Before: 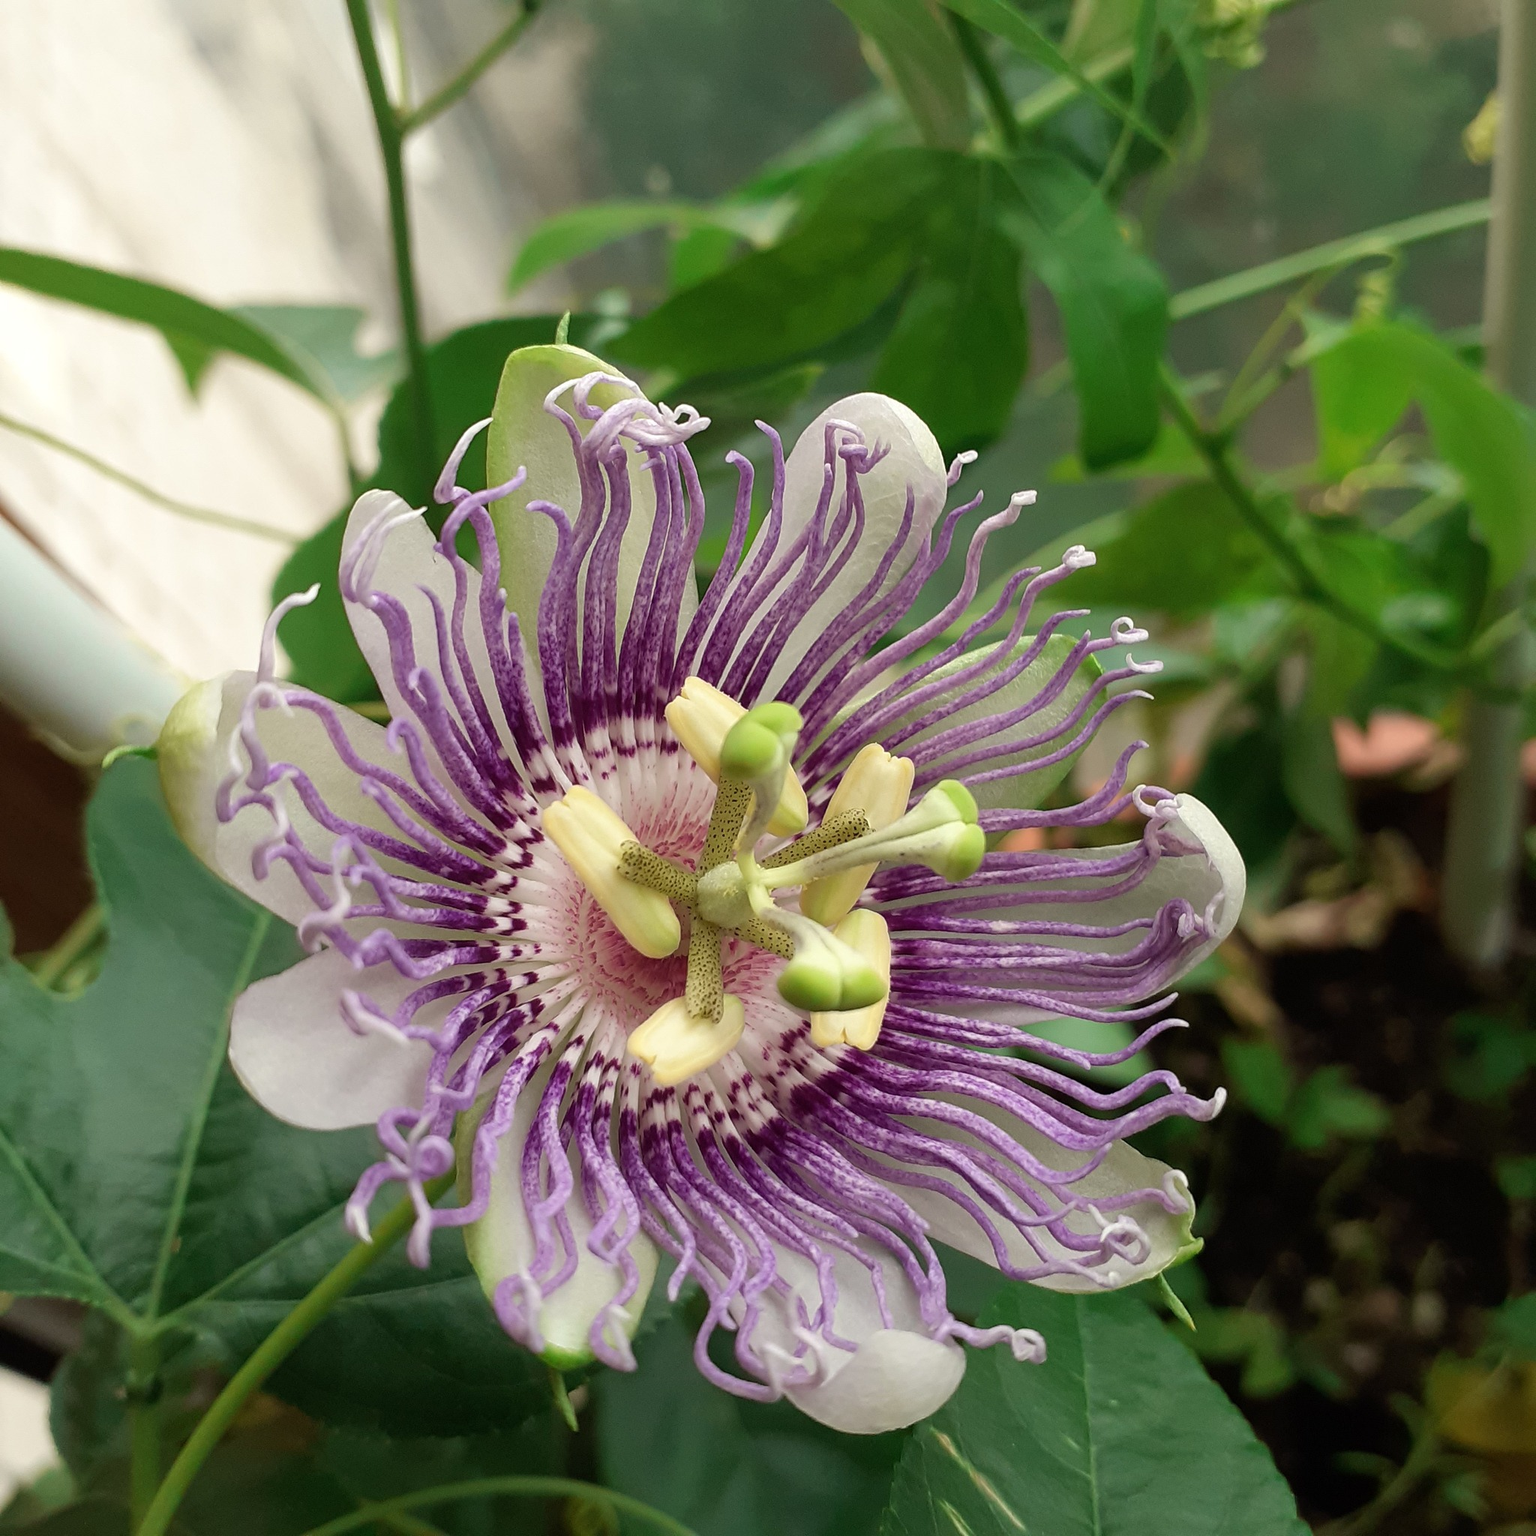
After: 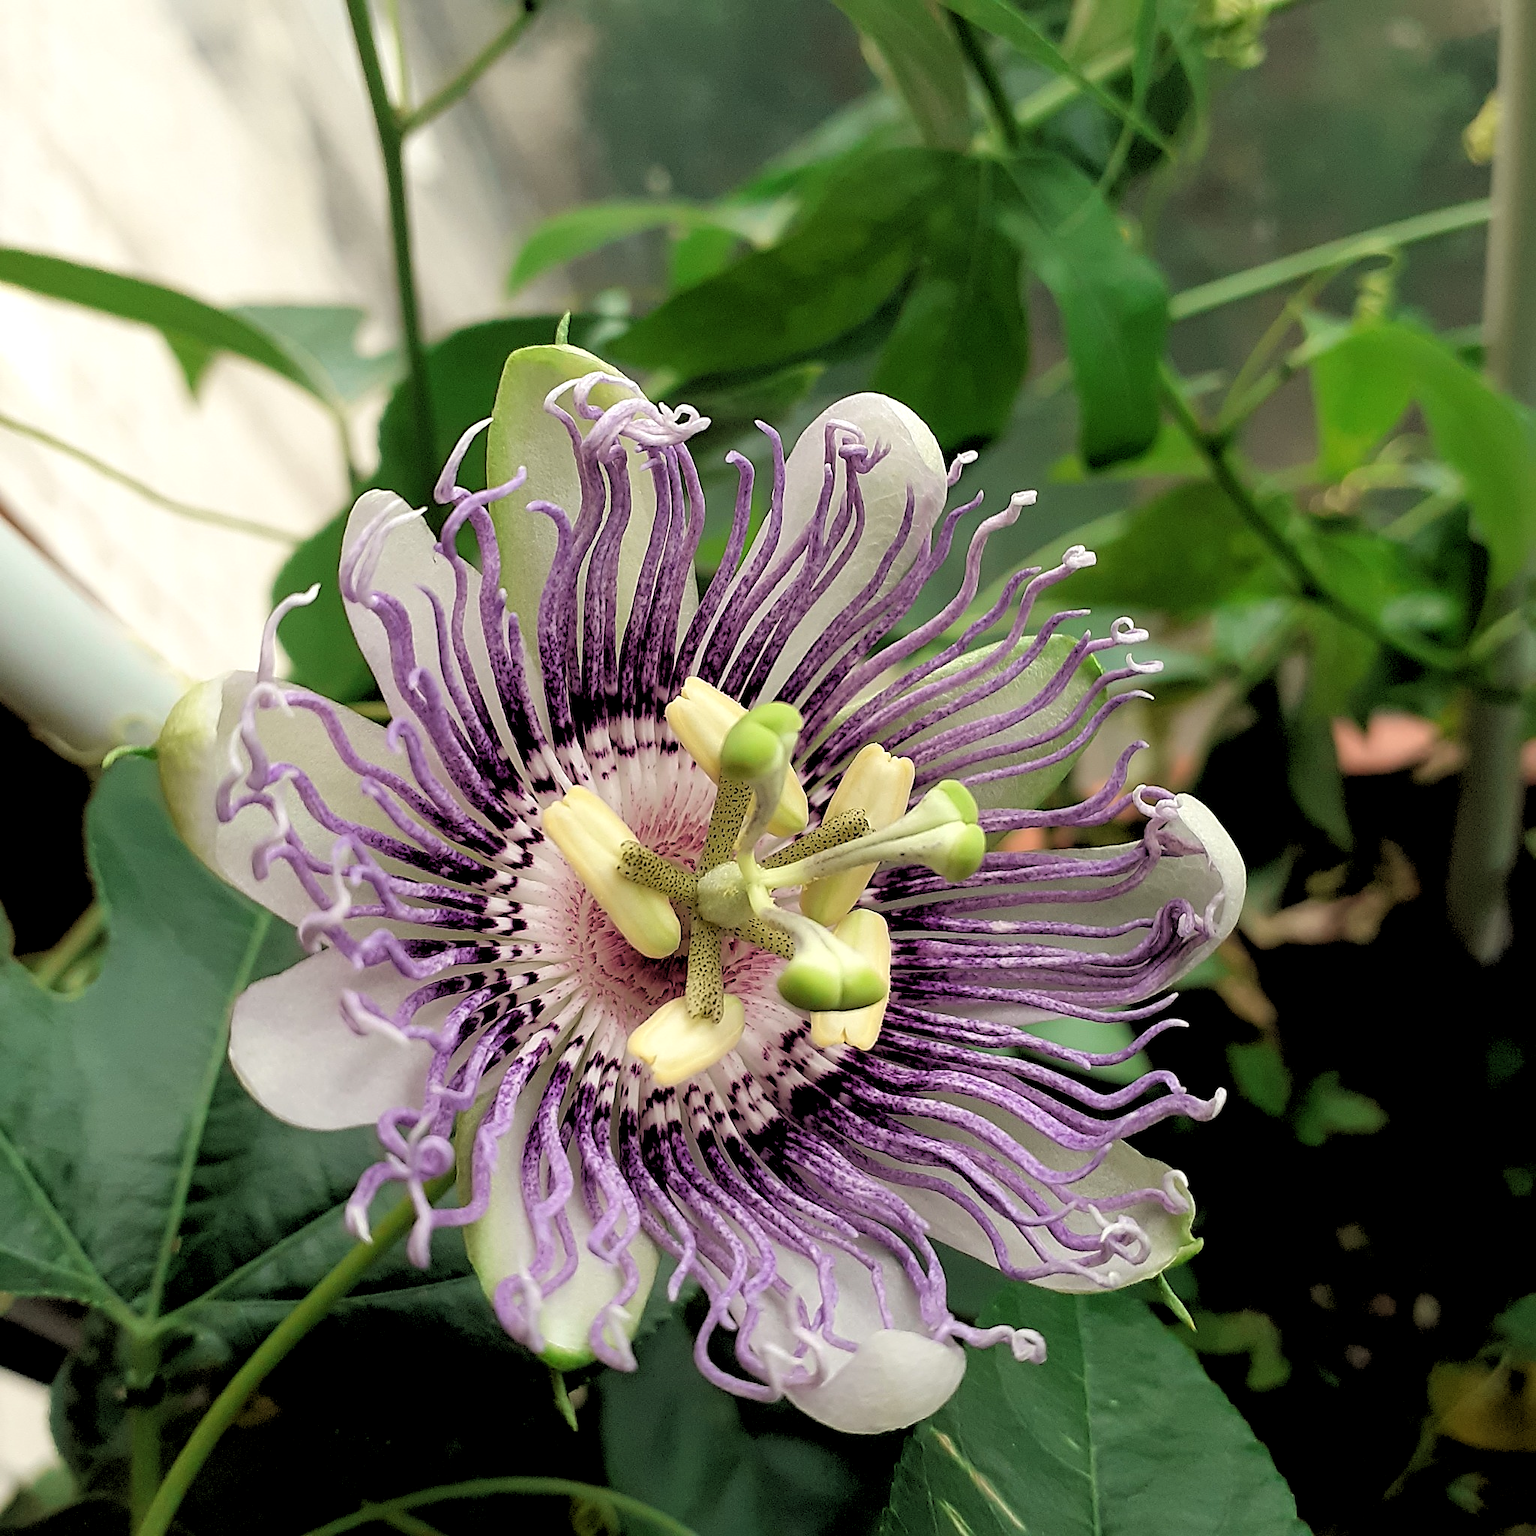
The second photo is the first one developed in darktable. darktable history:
sharpen: on, module defaults
rgb levels: levels [[0.029, 0.461, 0.922], [0, 0.5, 1], [0, 0.5, 1]]
